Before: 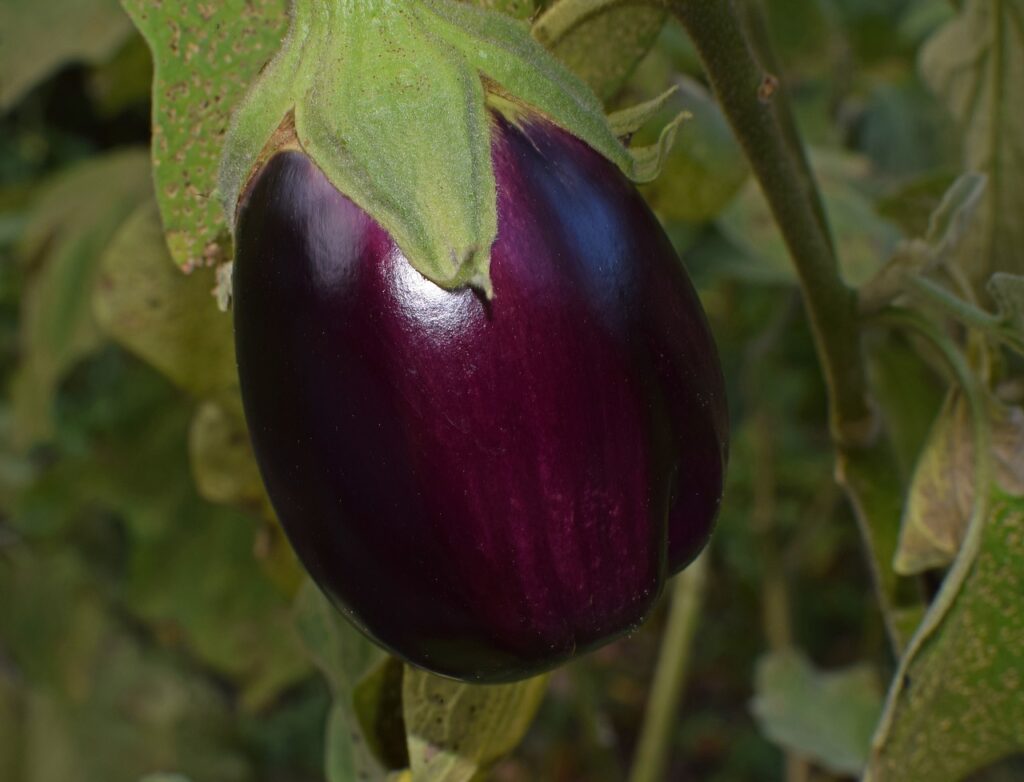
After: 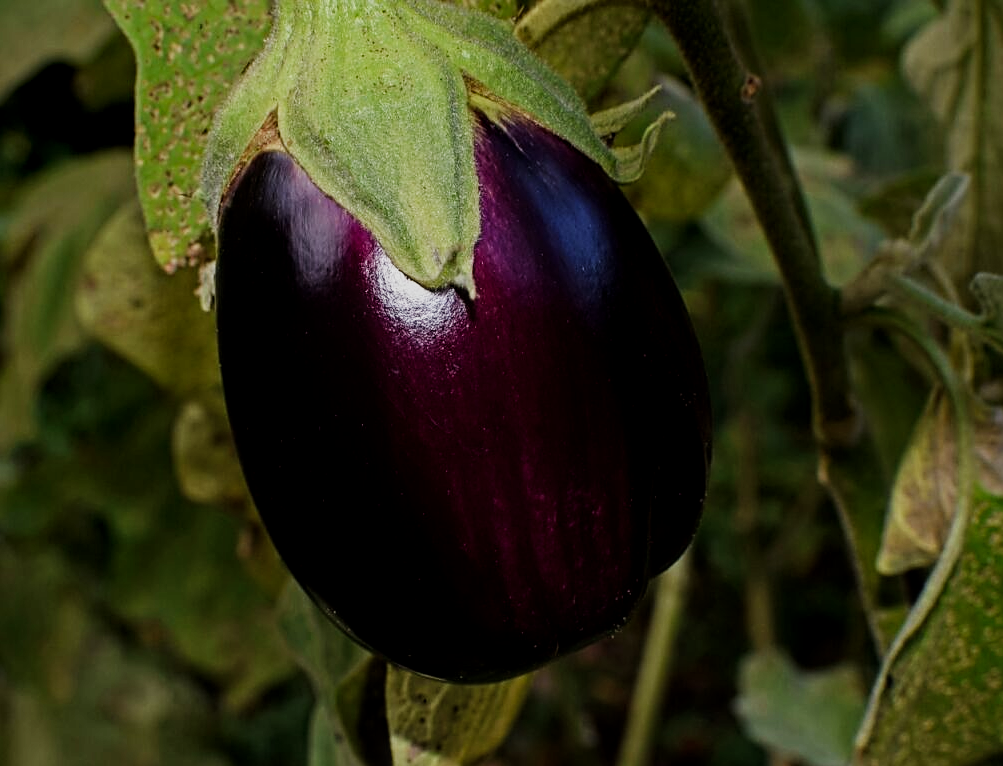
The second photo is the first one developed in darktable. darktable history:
sharpen: on, module defaults
crop: left 1.743%, right 0.268%, bottom 2.011%
local contrast: on, module defaults
sigmoid: contrast 1.7, skew -0.2, preserve hue 0%, red attenuation 0.1, red rotation 0.035, green attenuation 0.1, green rotation -0.017, blue attenuation 0.15, blue rotation -0.052, base primaries Rec2020
